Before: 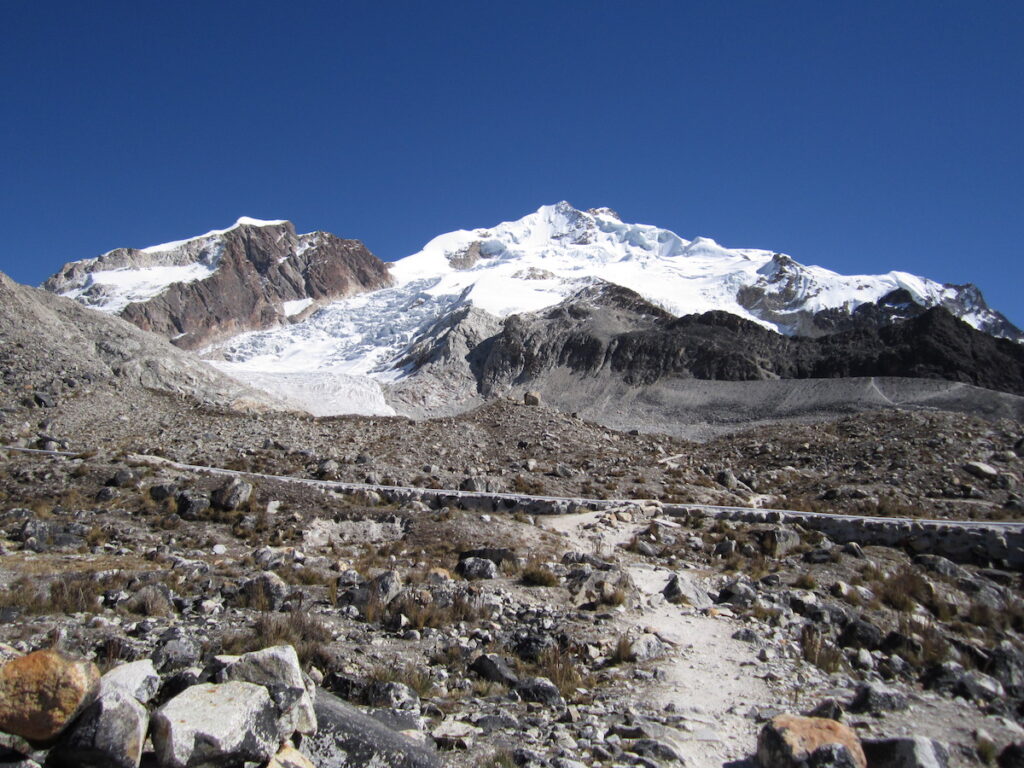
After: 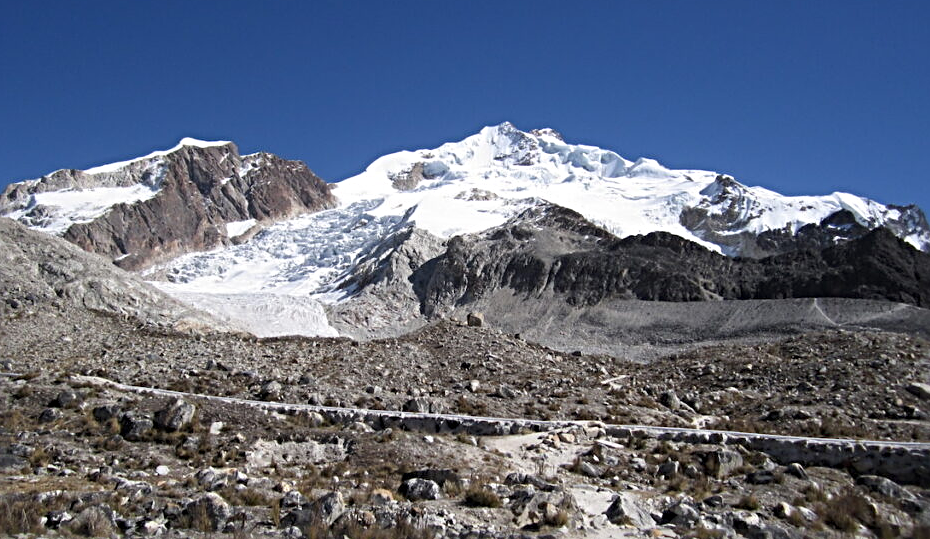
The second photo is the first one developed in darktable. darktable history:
sharpen: radius 4
crop: left 5.596%, top 10.314%, right 3.534%, bottom 19.395%
